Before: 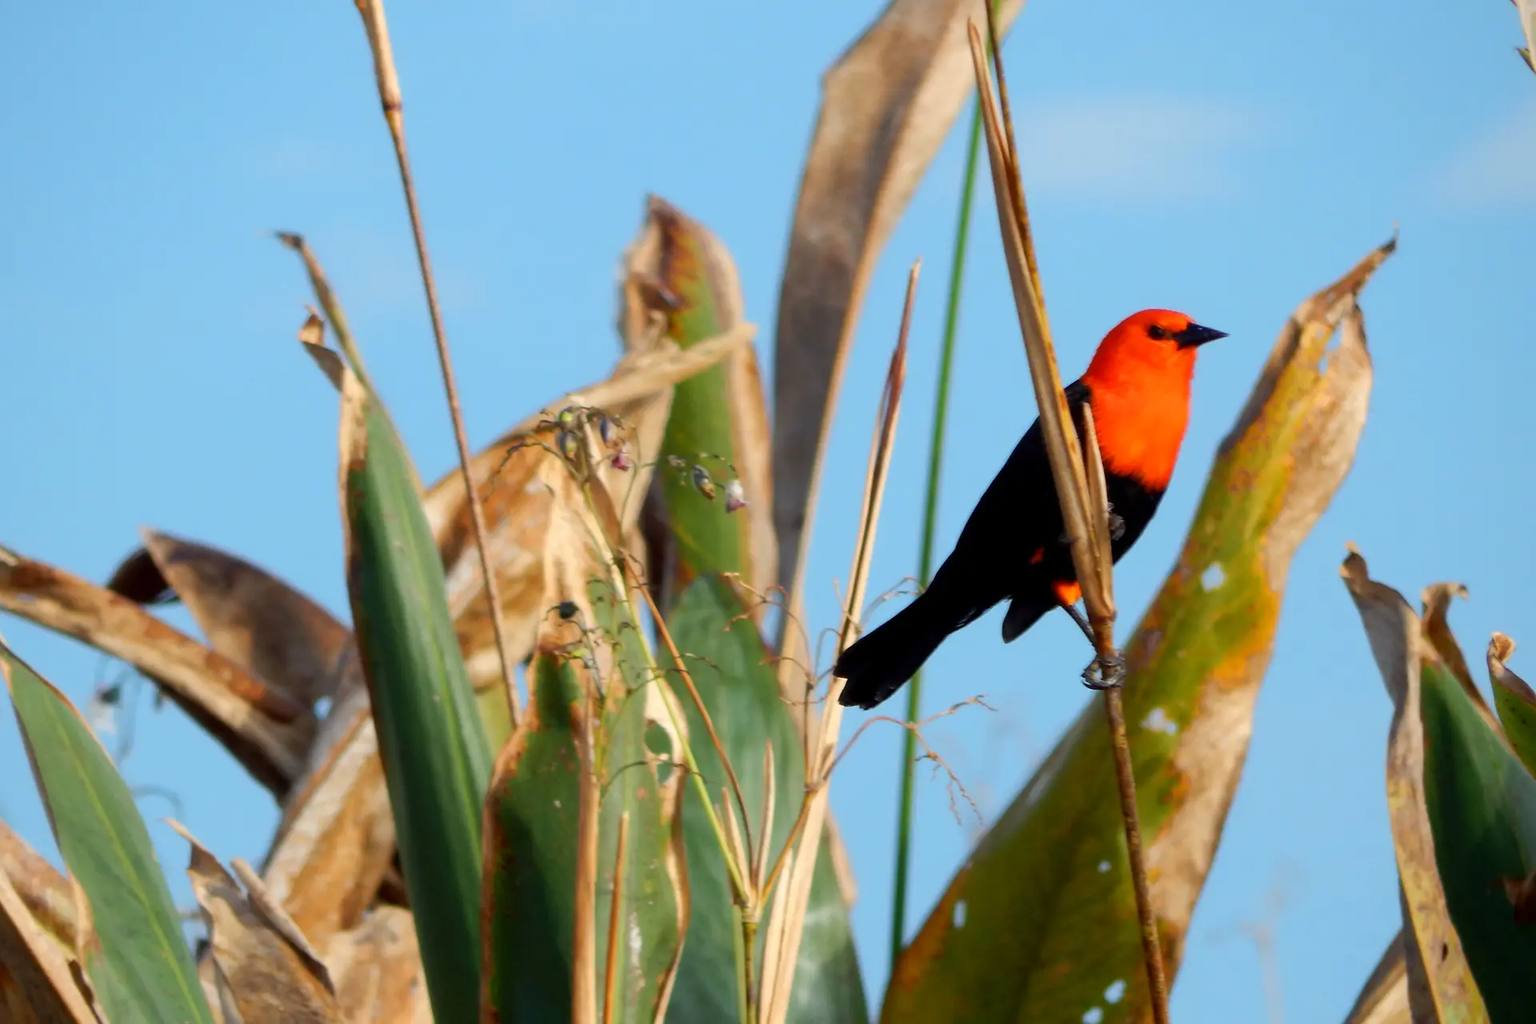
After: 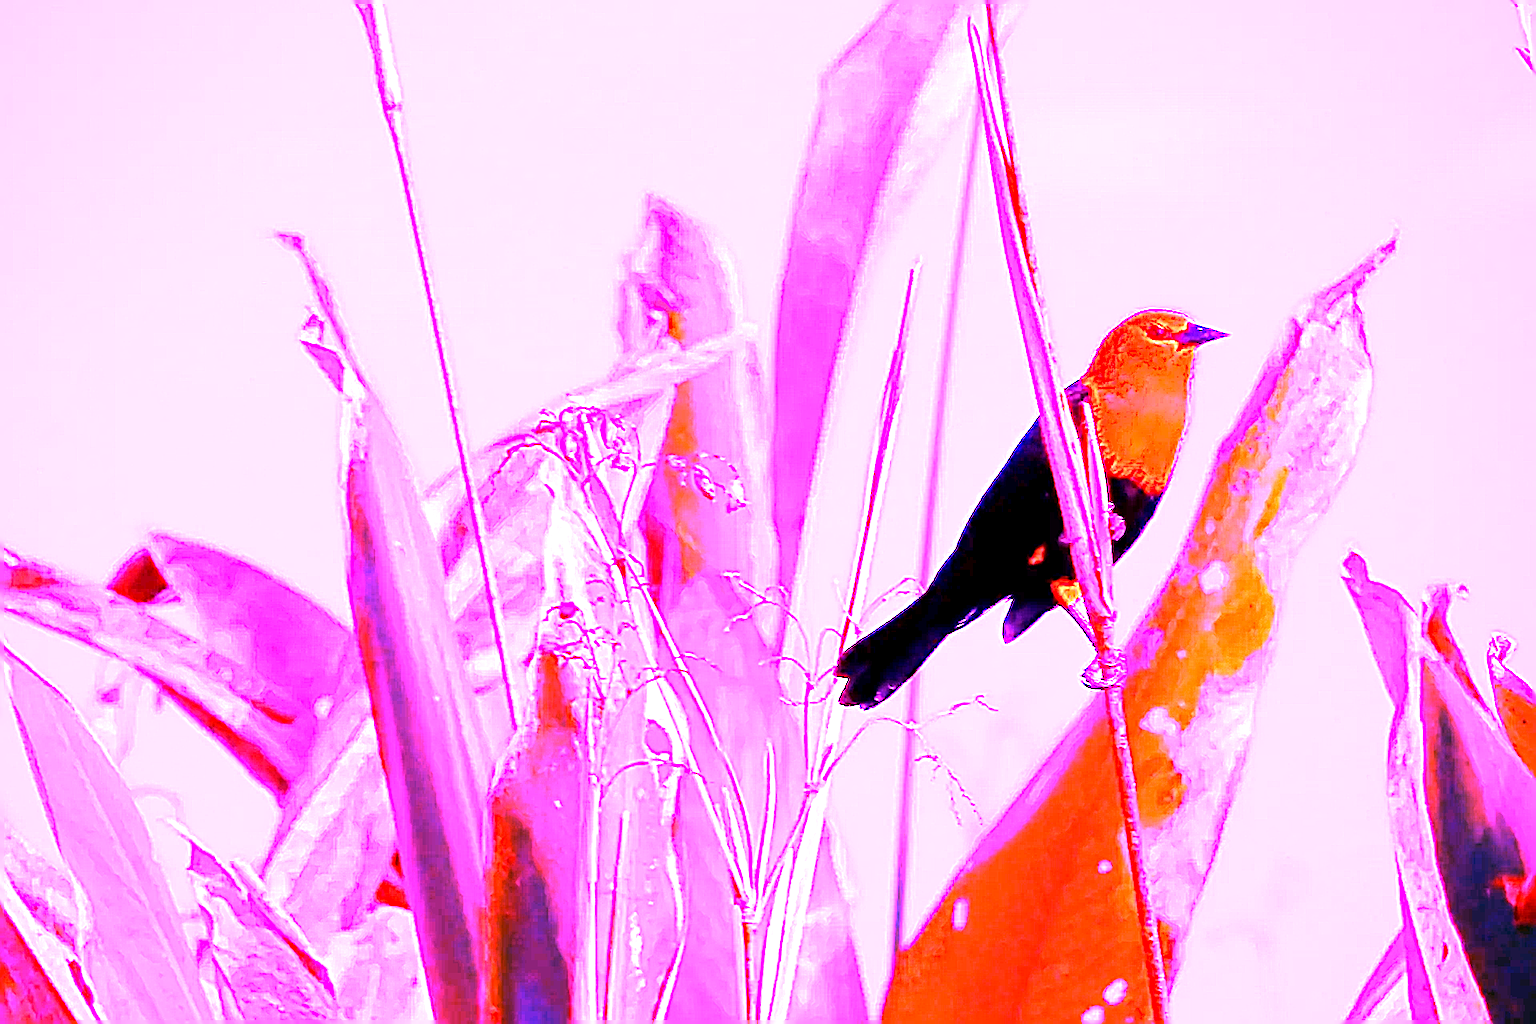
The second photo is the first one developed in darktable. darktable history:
sharpen: on, module defaults
exposure: black level correction 0.001, exposure 0.5 EV, compensate exposure bias true, compensate highlight preservation false
white balance: red 8, blue 8
